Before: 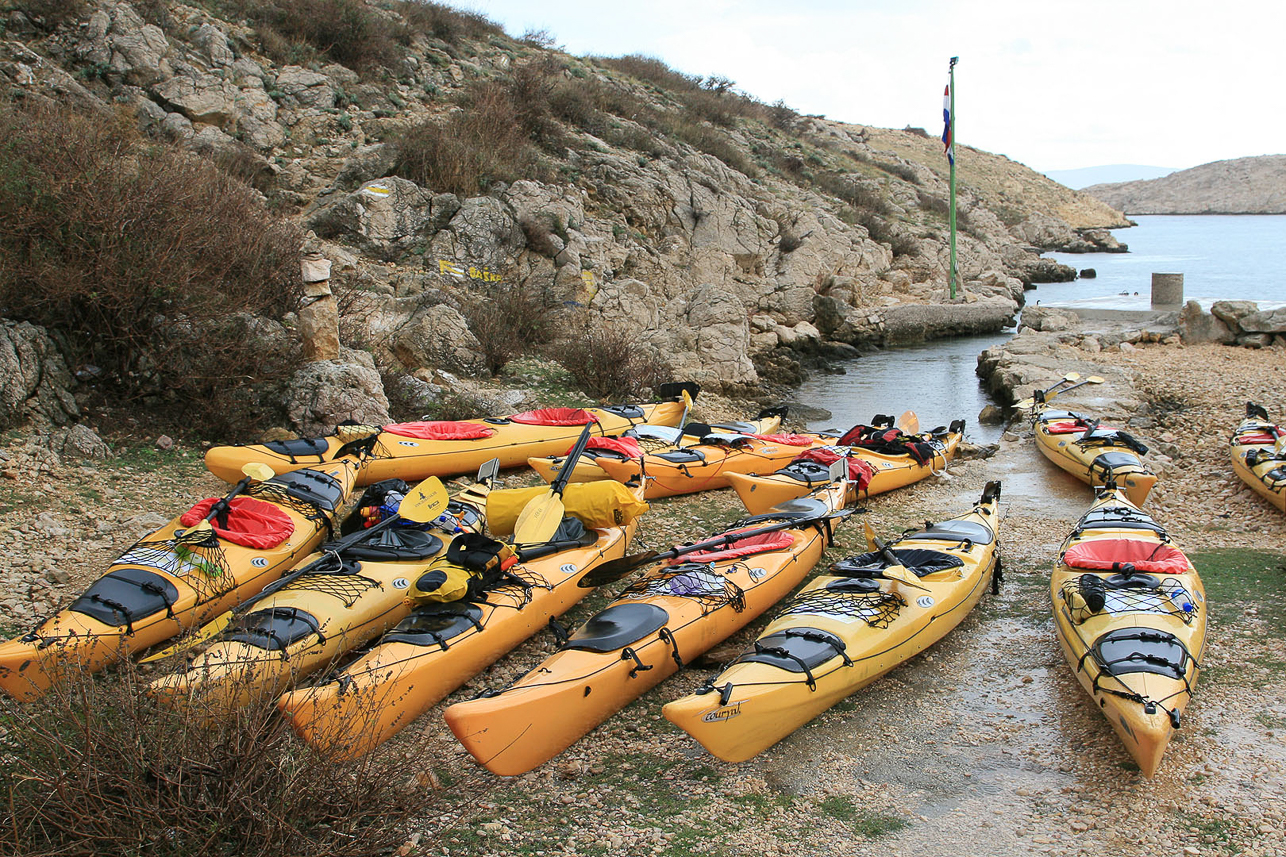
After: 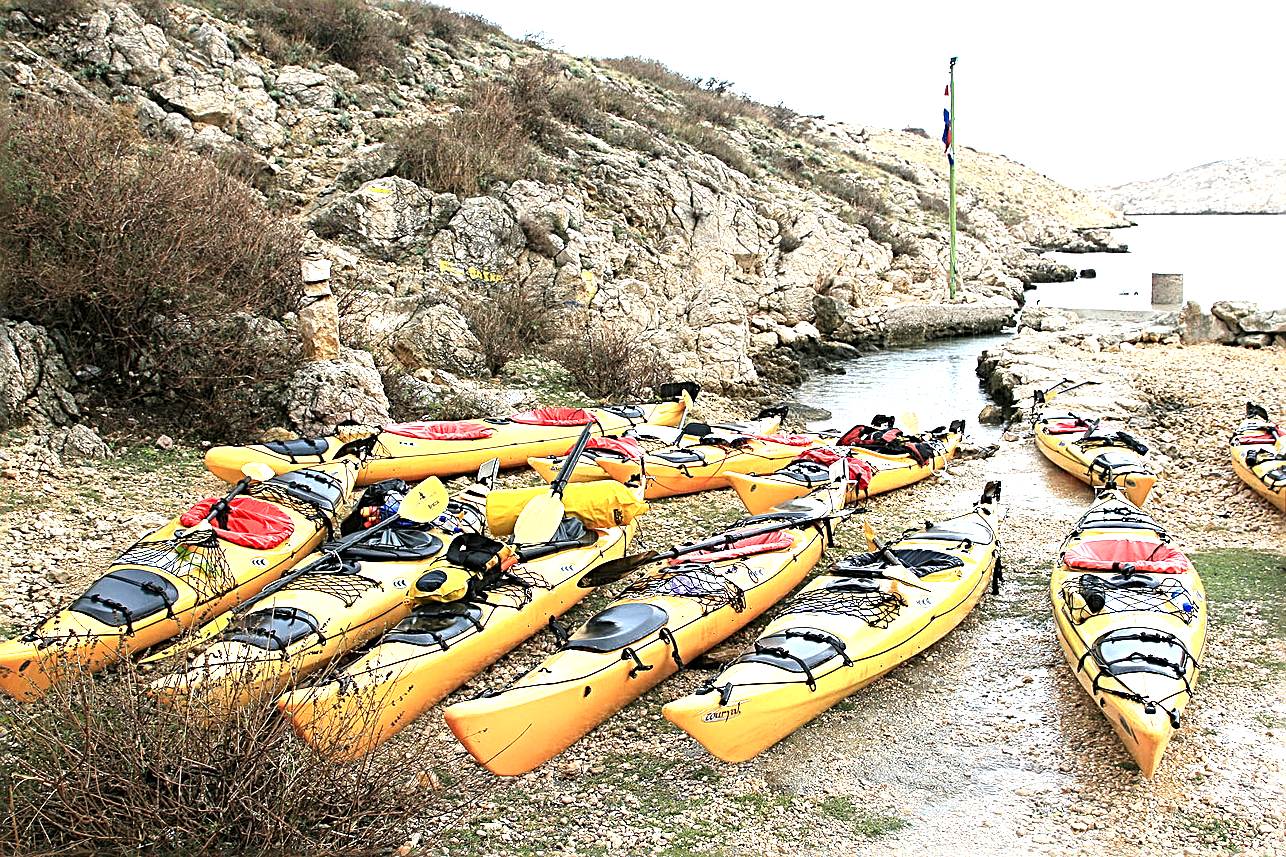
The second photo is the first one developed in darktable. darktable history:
tone equalizer: -8 EV -0.731 EV, -7 EV -0.707 EV, -6 EV -0.59 EV, -5 EV -0.386 EV, -3 EV 0.368 EV, -2 EV 0.6 EV, -1 EV 0.685 EV, +0 EV 0.763 EV
color zones: curves: ch2 [(0, 0.5) (0.143, 0.5) (0.286, 0.489) (0.415, 0.421) (0.571, 0.5) (0.714, 0.5) (0.857, 0.5) (1, 0.5)]
sharpen: radius 3.06, amount 0.756
exposure: exposure 0.609 EV, compensate highlight preservation false
